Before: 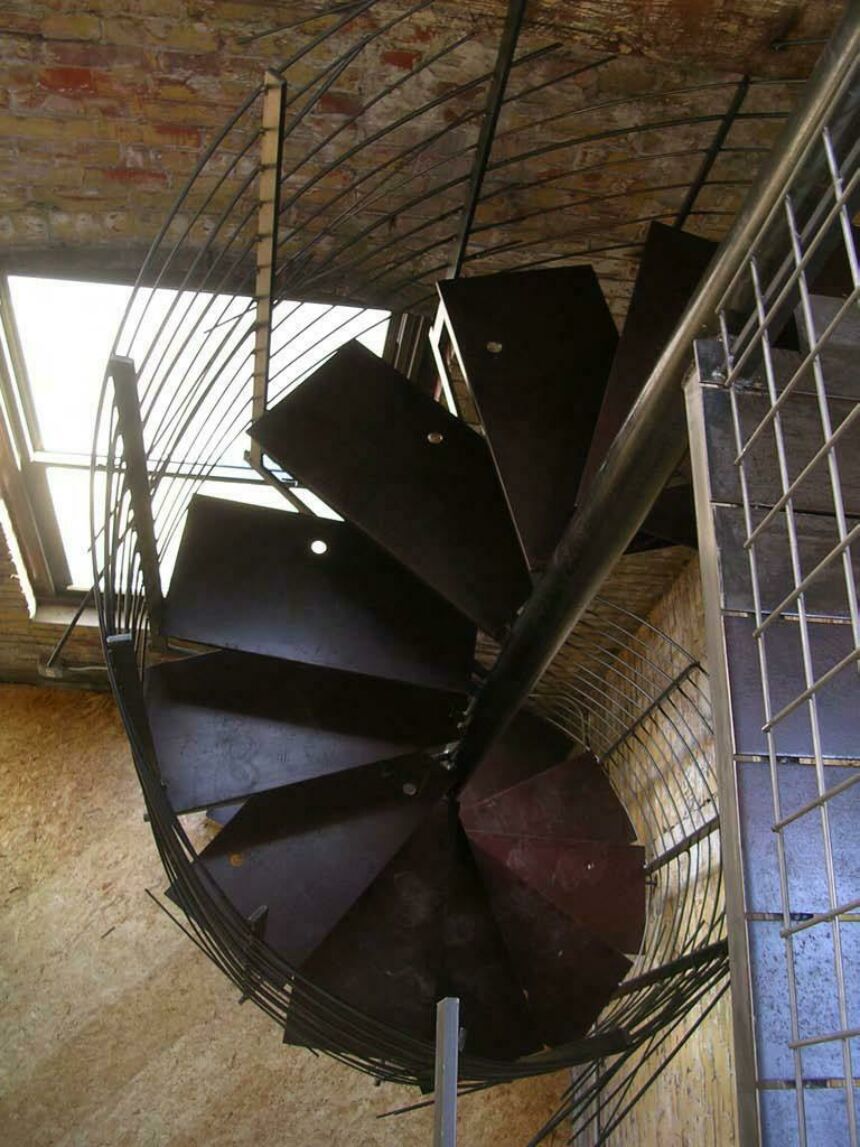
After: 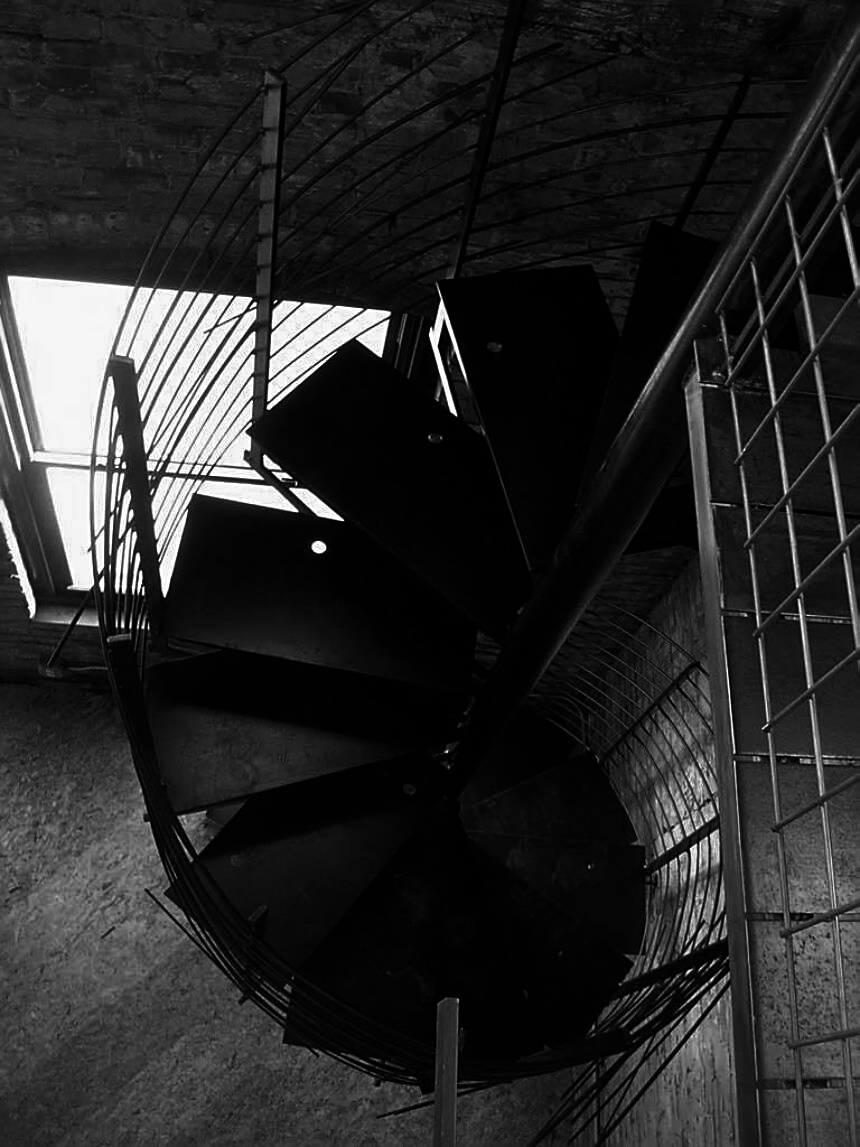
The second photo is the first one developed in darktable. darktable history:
sharpen: amount 0.478
contrast brightness saturation: contrast -0.03, brightness -0.59, saturation -1
